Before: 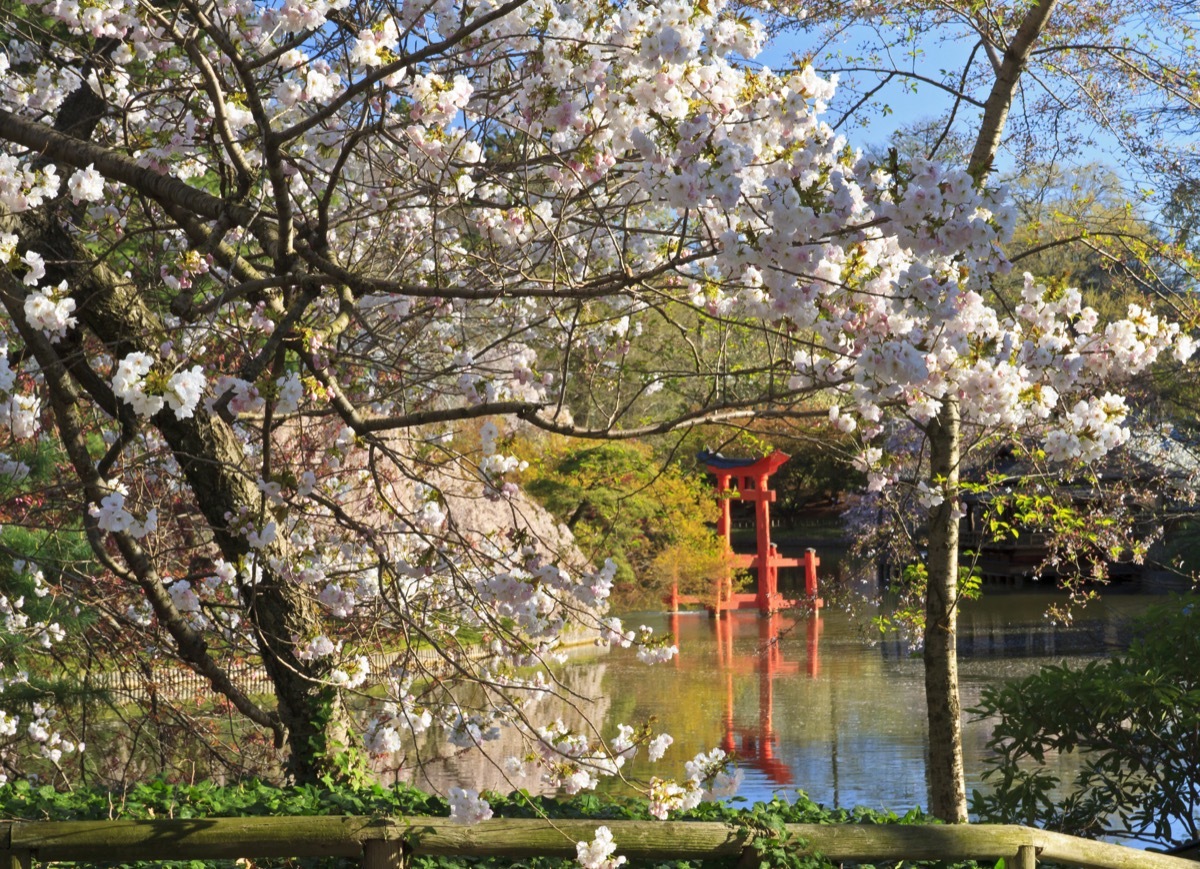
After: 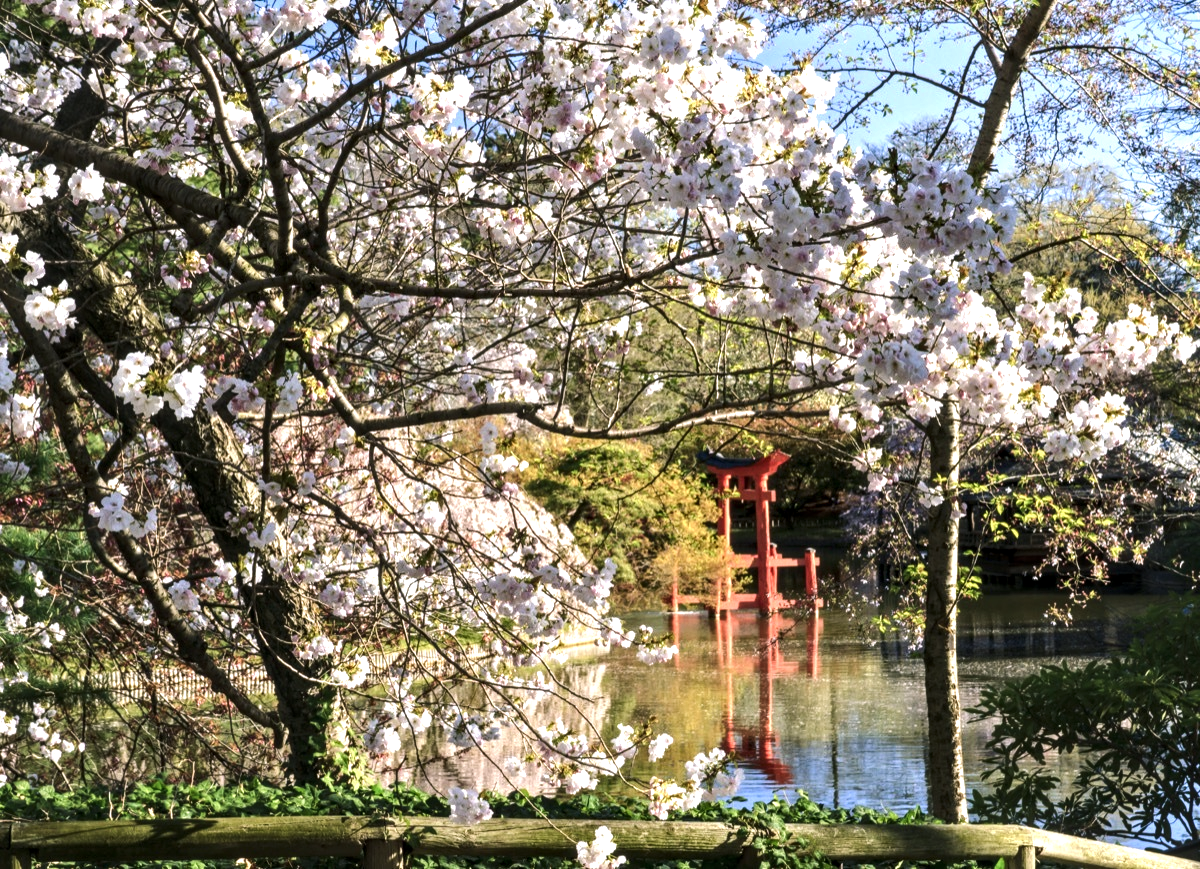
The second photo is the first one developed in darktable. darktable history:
color balance rgb: shadows lift › chroma 2%, shadows lift › hue 135.47°, highlights gain › chroma 2%, highlights gain › hue 291.01°, global offset › luminance 0.5%, perceptual saturation grading › global saturation -10.8%, perceptual saturation grading › highlights -26.83%, perceptual saturation grading › shadows 21.25%, perceptual brilliance grading › highlights 17.77%, perceptual brilliance grading › mid-tones 31.71%, perceptual brilliance grading › shadows -31.01%, global vibrance 24.91%
white balance: emerald 1
local contrast: highlights 59%, detail 145%
